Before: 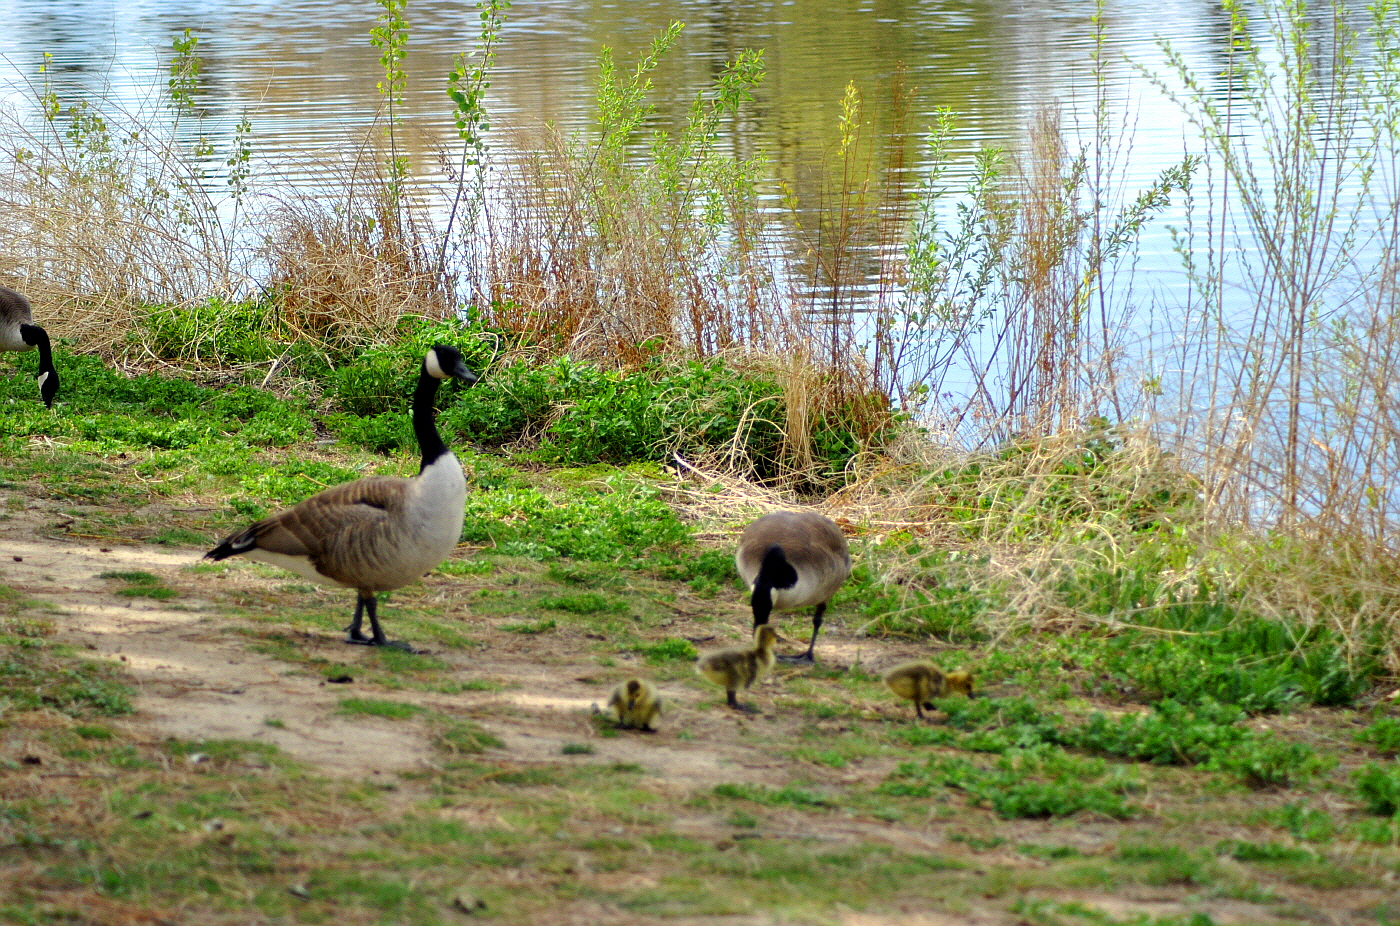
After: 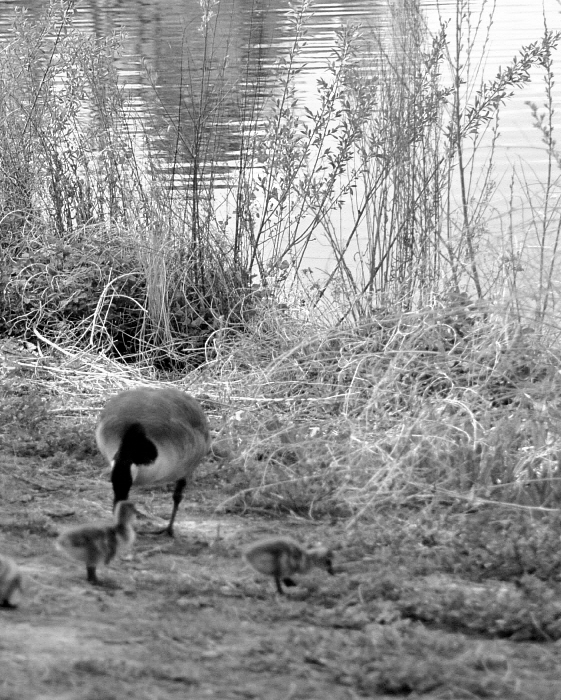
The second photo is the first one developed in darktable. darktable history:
crop: left 45.721%, top 13.393%, right 14.118%, bottom 10.01%
monochrome: a -3.63, b -0.465
